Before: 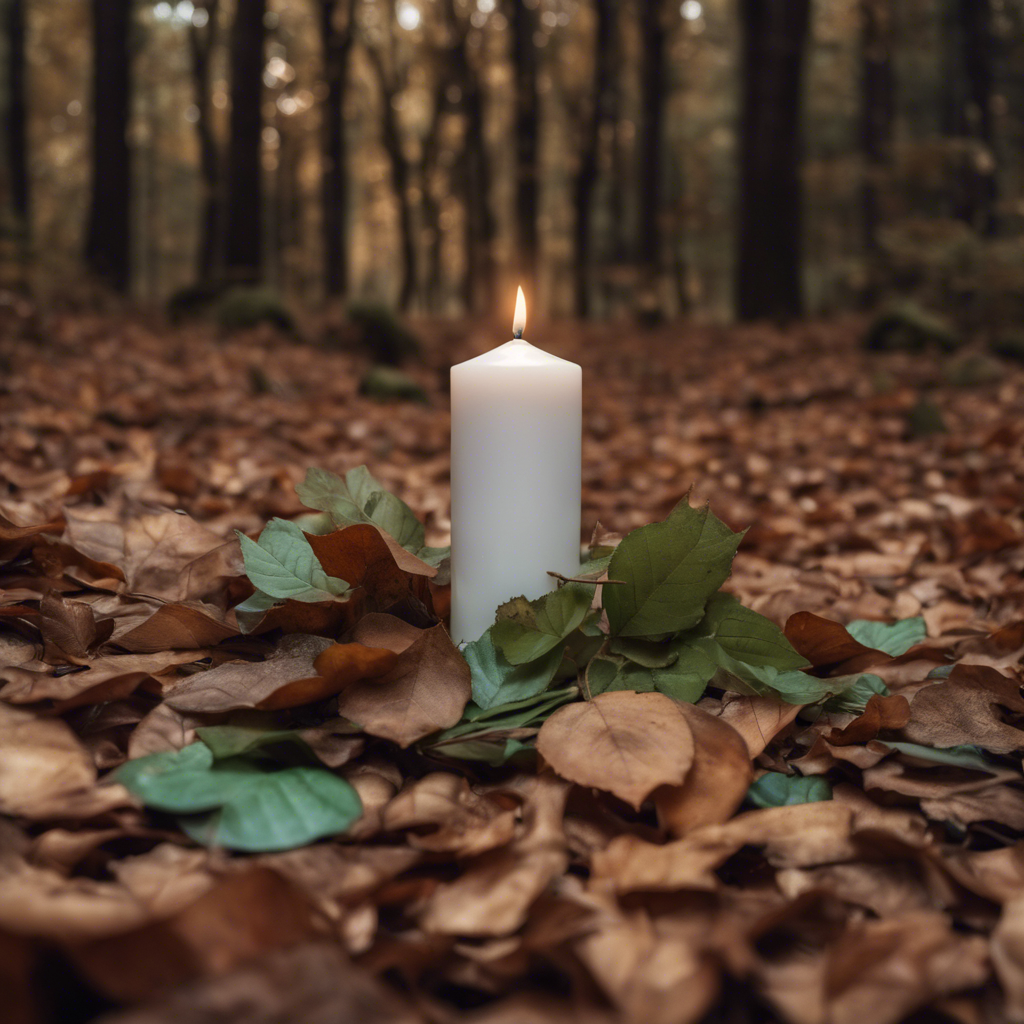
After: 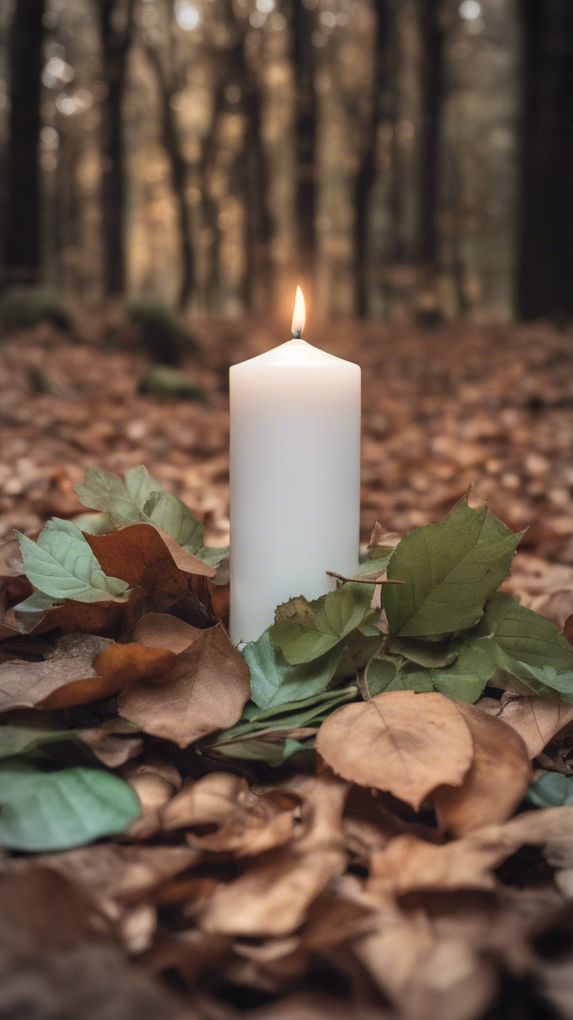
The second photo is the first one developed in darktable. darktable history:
crop: left 21.674%, right 22.086%
contrast brightness saturation: contrast 0.14, brightness 0.21
vignetting: automatic ratio true
